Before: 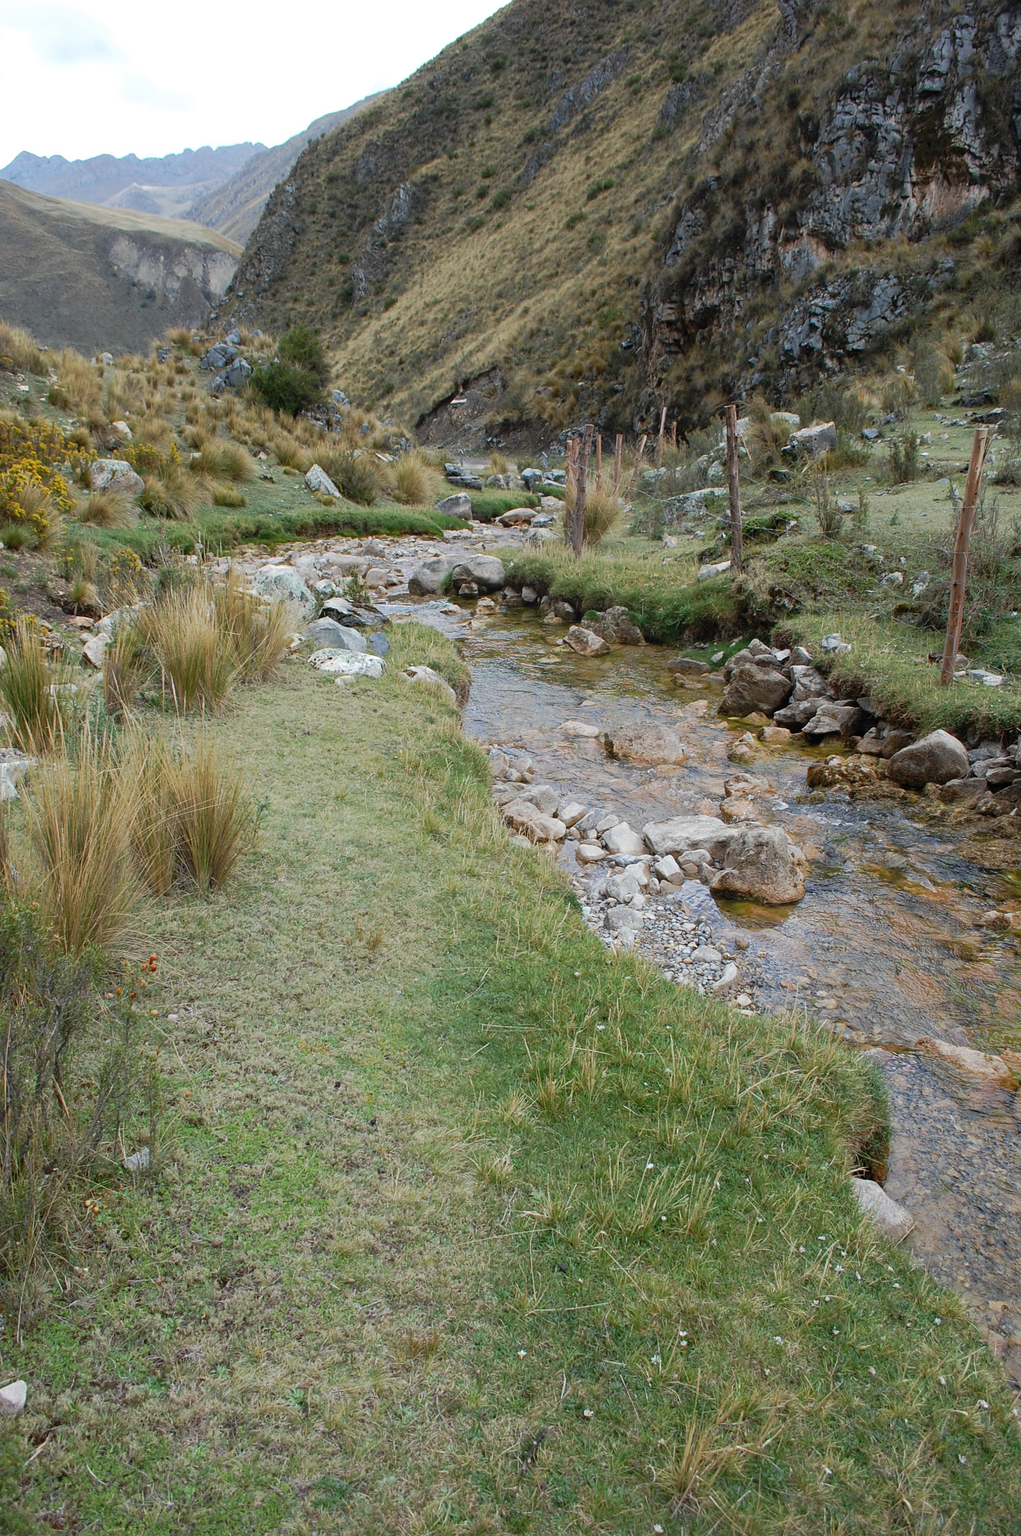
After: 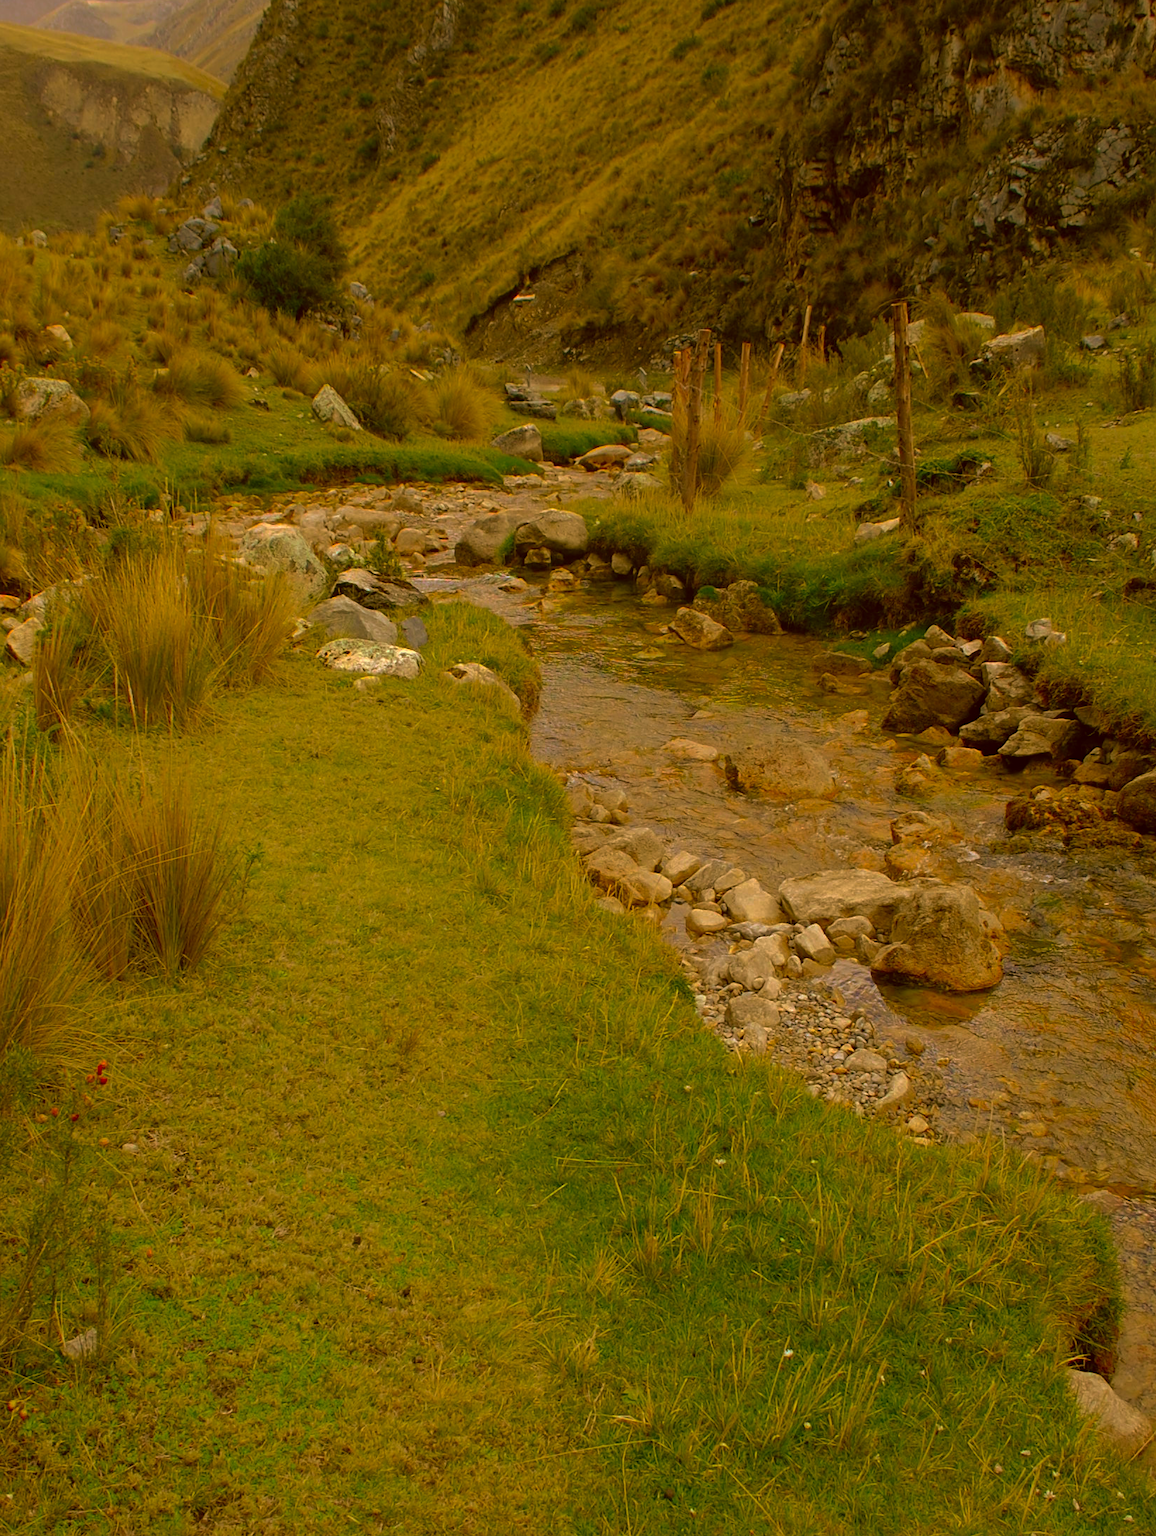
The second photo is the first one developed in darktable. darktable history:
crop: left 7.8%, top 12.129%, right 10.178%, bottom 15.412%
base curve: curves: ch0 [(0, 0) (0.841, 0.609) (1, 1)], preserve colors none
color correction: highlights a* 10.91, highlights b* 30.21, shadows a* 2.65, shadows b* 17.86, saturation 1.73
